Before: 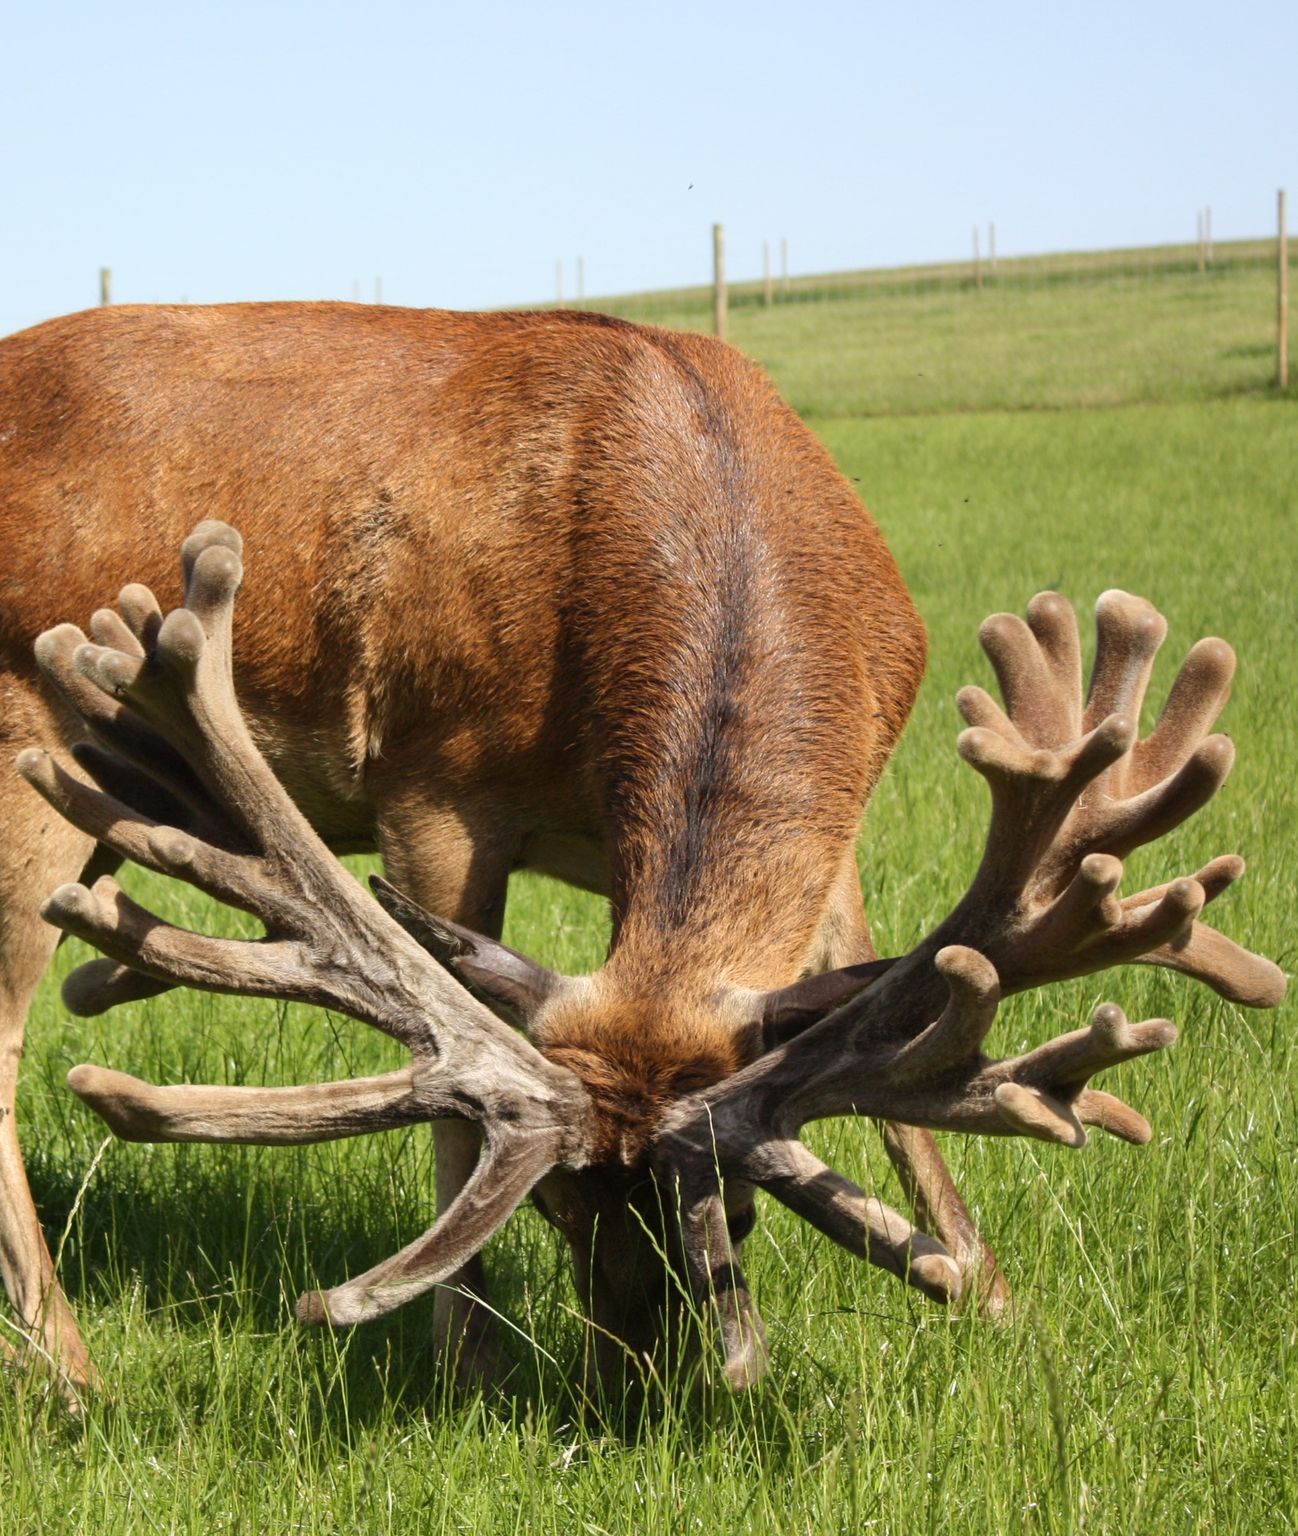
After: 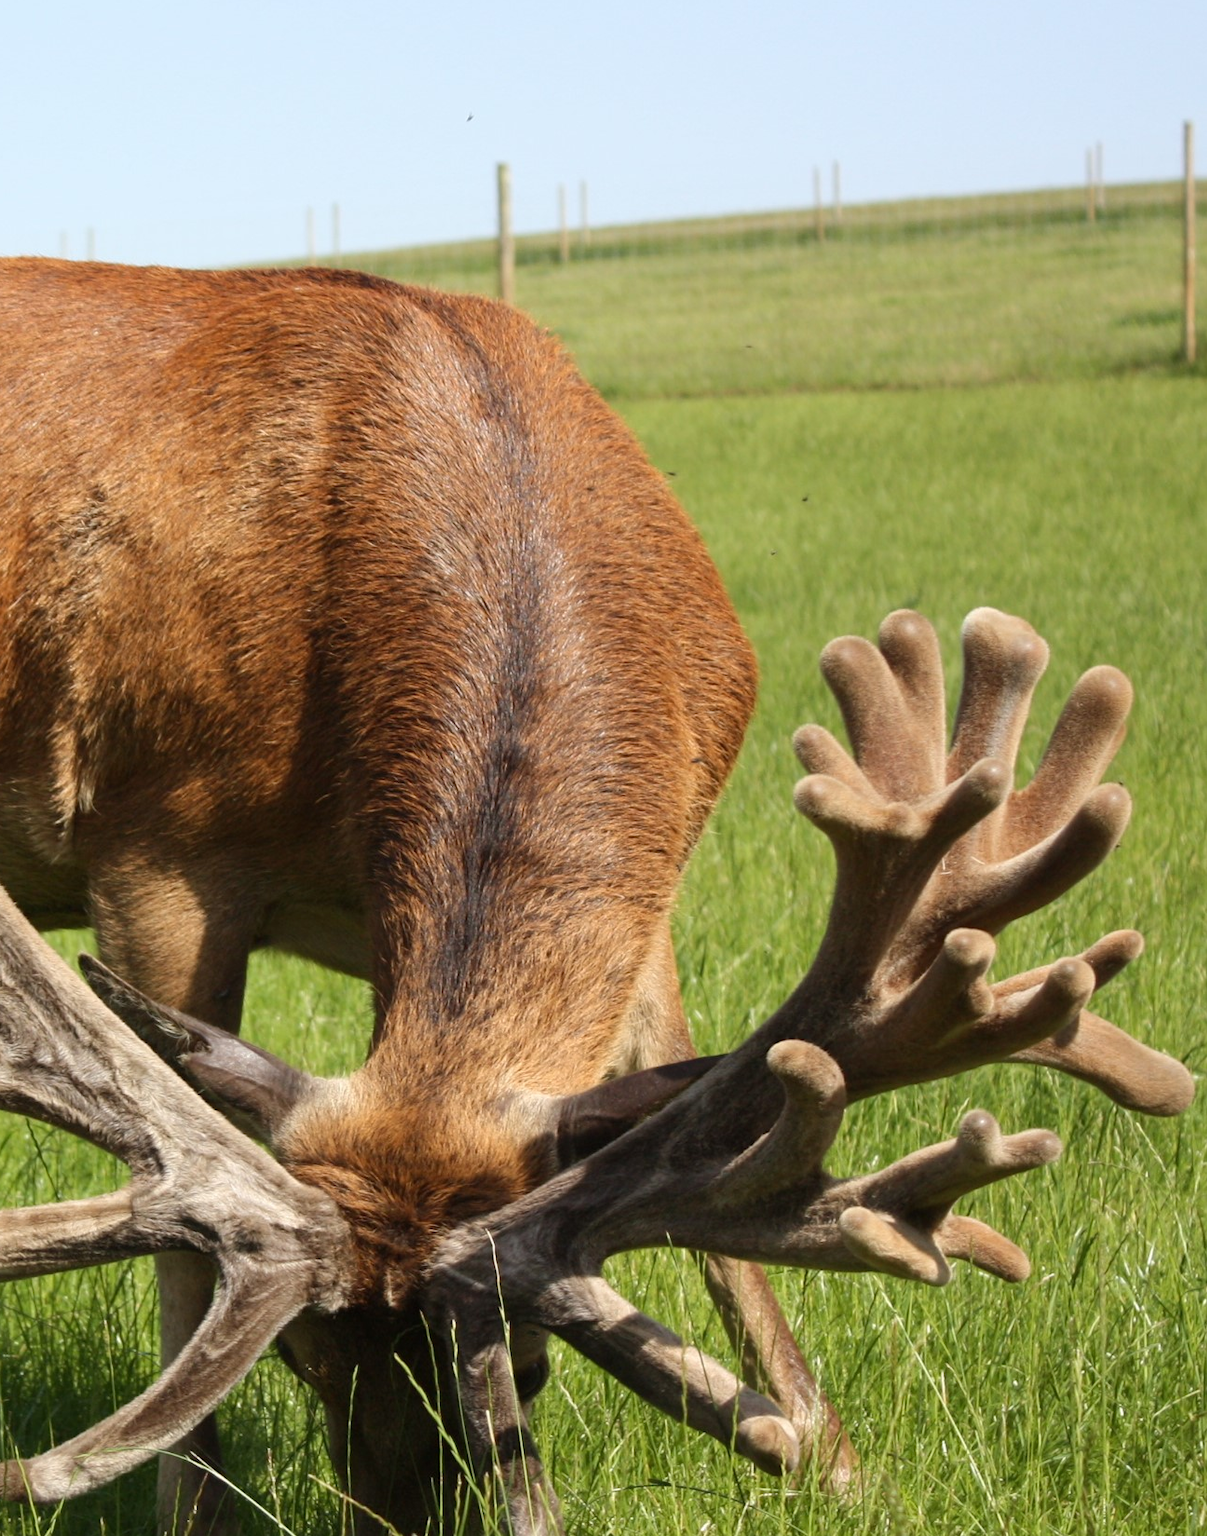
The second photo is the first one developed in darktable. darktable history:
crop: left 23.463%, top 5.883%, bottom 11.808%
